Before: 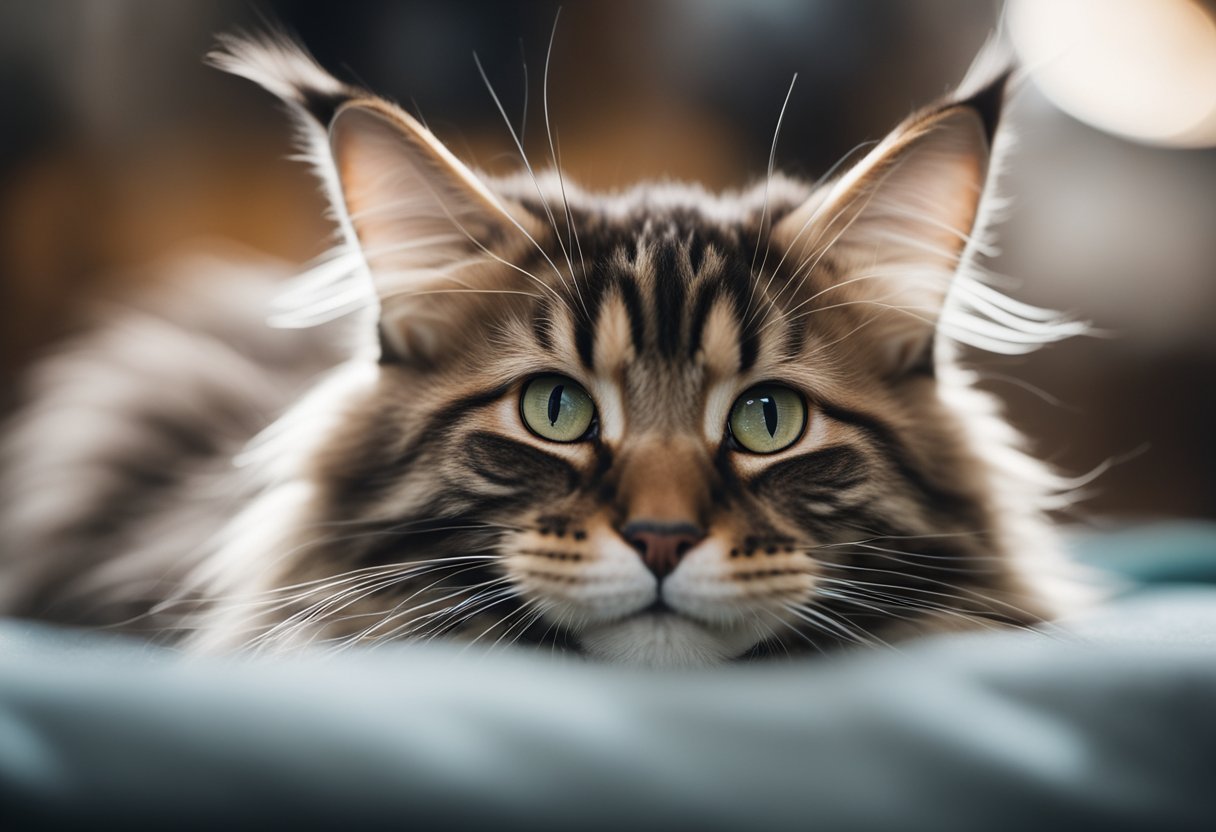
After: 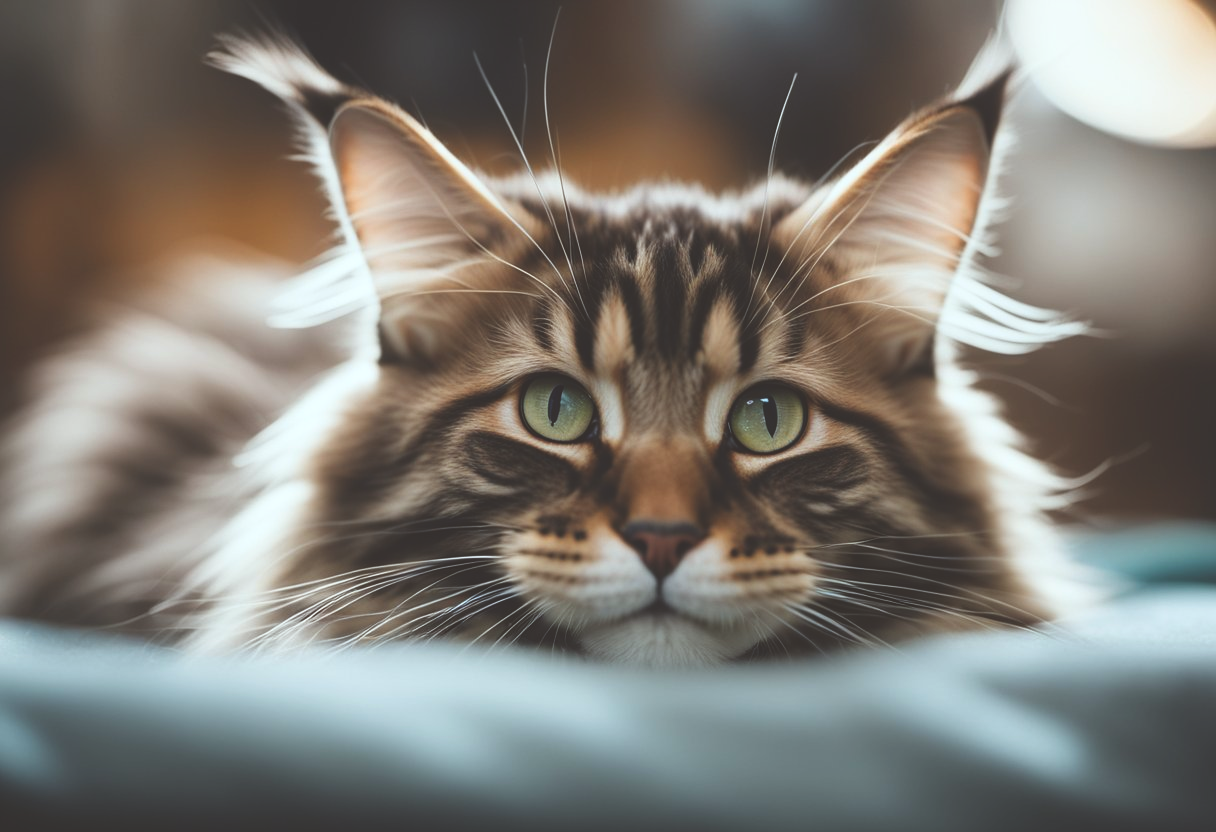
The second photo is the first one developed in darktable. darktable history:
color correction: highlights a* -4.98, highlights b* -3.76, shadows a* 3.83, shadows b* 4.08
contrast brightness saturation: contrast 0.04, saturation 0.16
exposure: black level correction -0.028, compensate highlight preservation false
shadows and highlights: shadows 0, highlights 40
